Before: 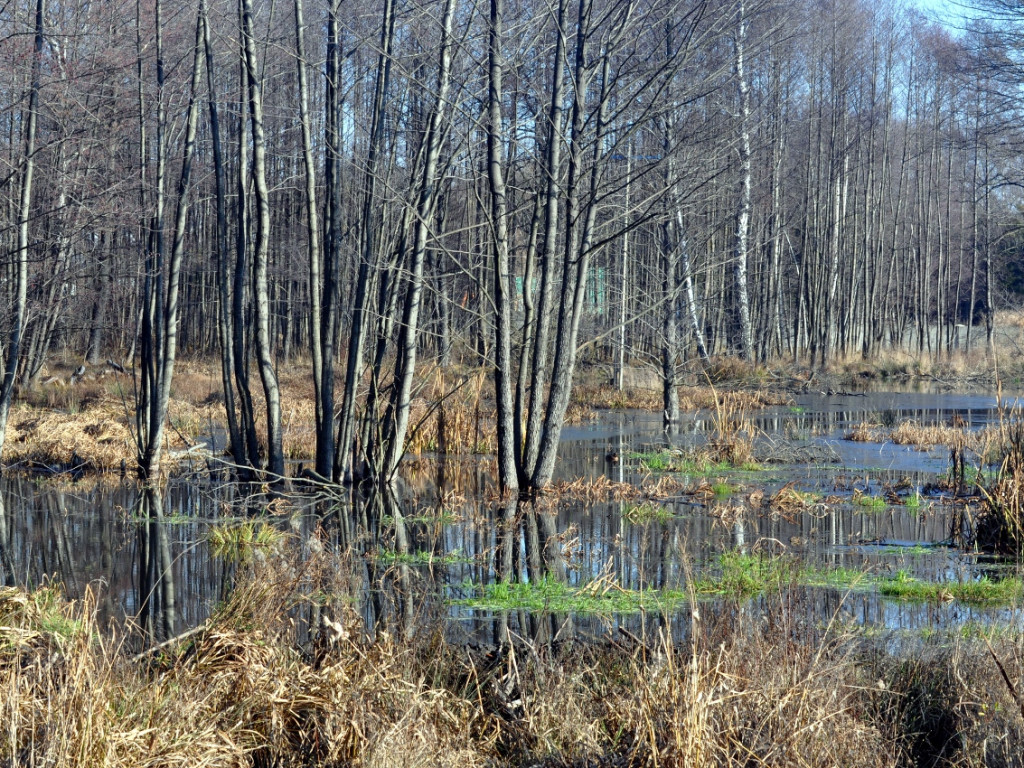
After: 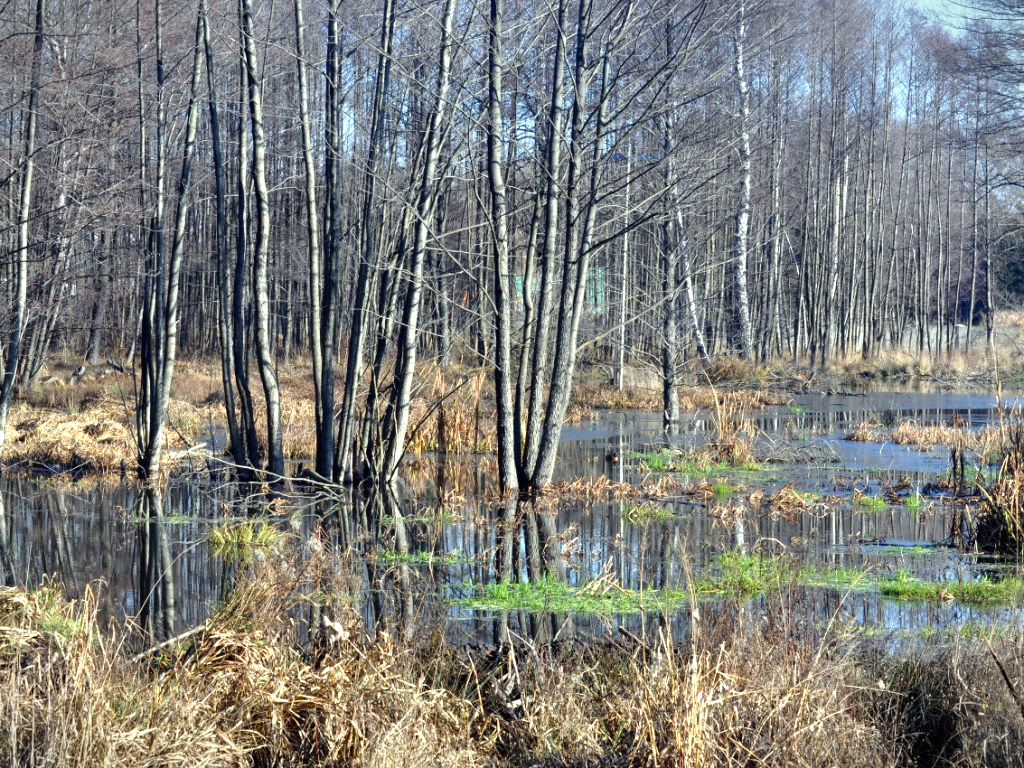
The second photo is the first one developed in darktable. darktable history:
exposure: exposure 0.493 EV, compensate highlight preservation false
vignetting: fall-off start 100%, brightness -0.406, saturation -0.3, width/height ratio 1.324, dithering 8-bit output, unbound false
